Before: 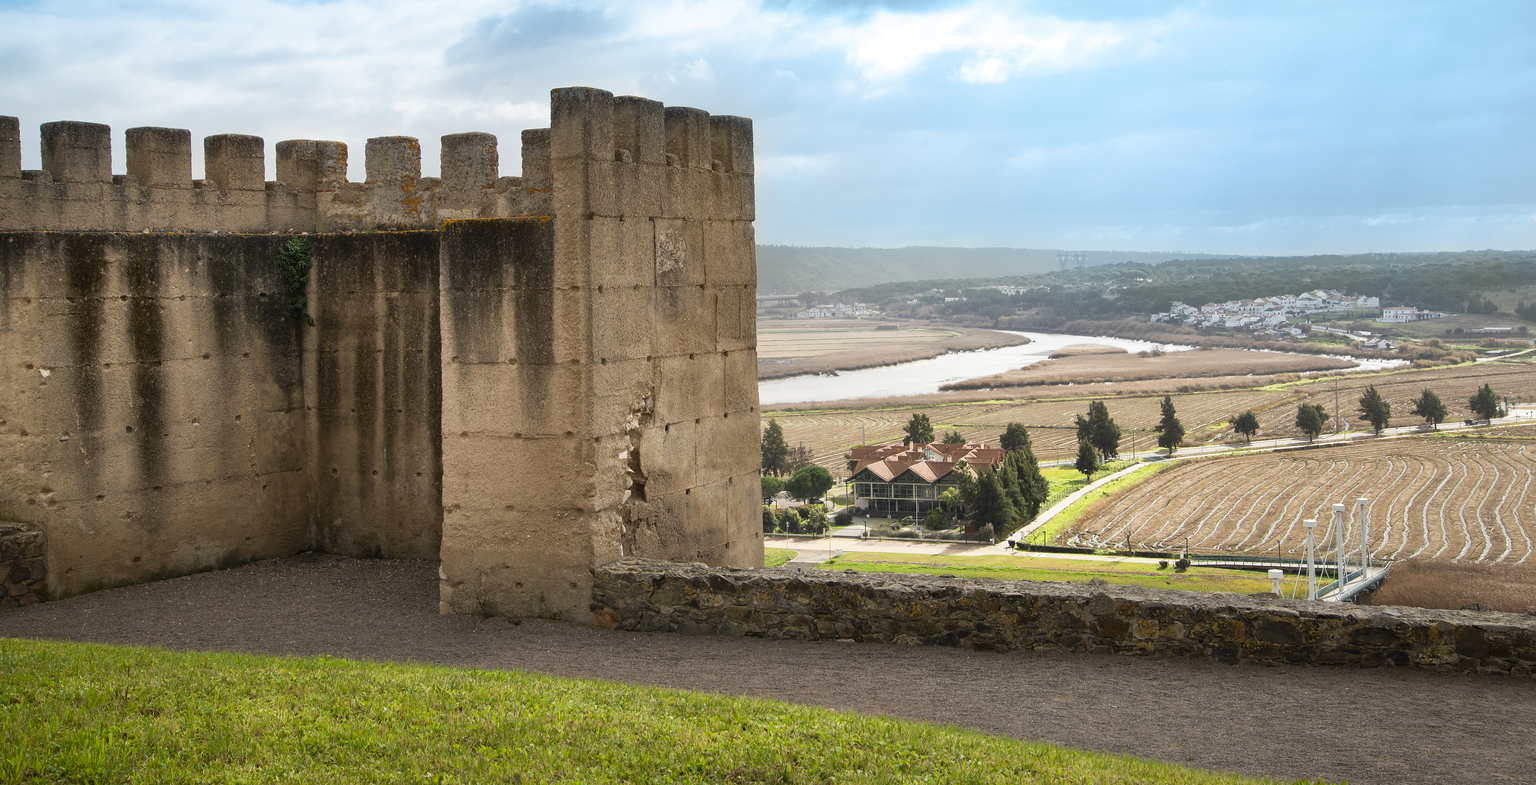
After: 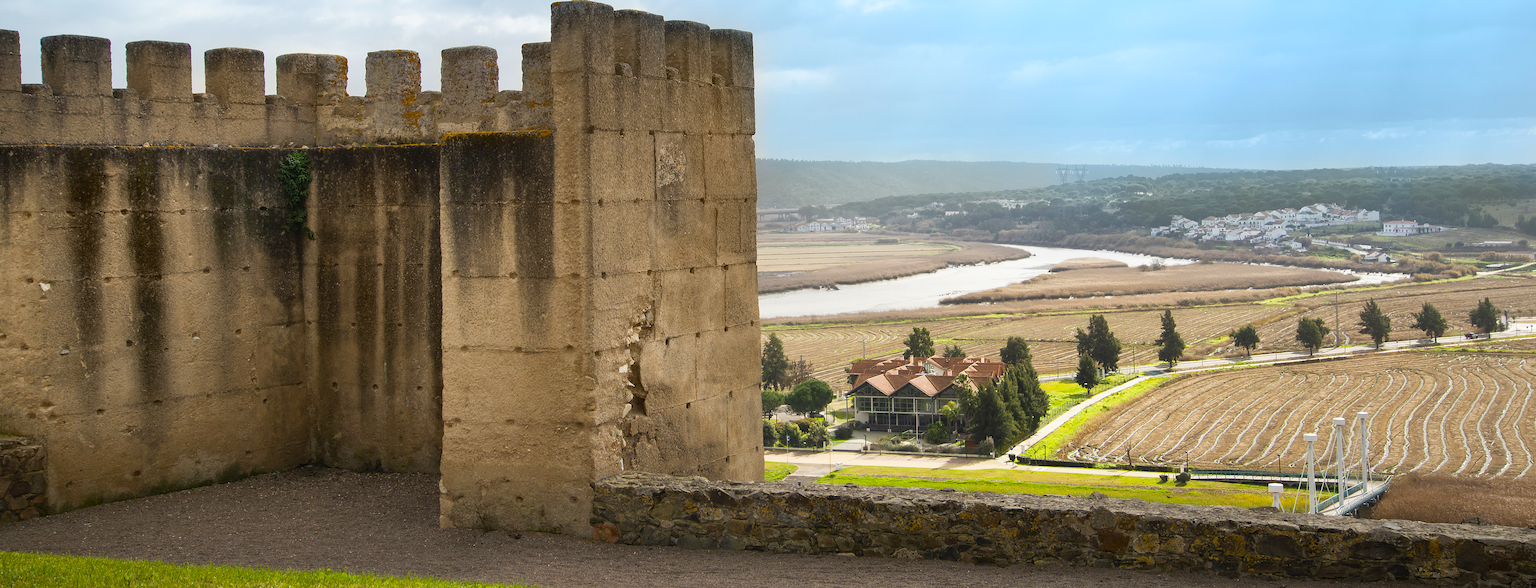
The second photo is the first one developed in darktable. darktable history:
crop: top 11.038%, bottom 13.962%
color balance rgb: perceptual saturation grading › global saturation 20%, global vibrance 20%
